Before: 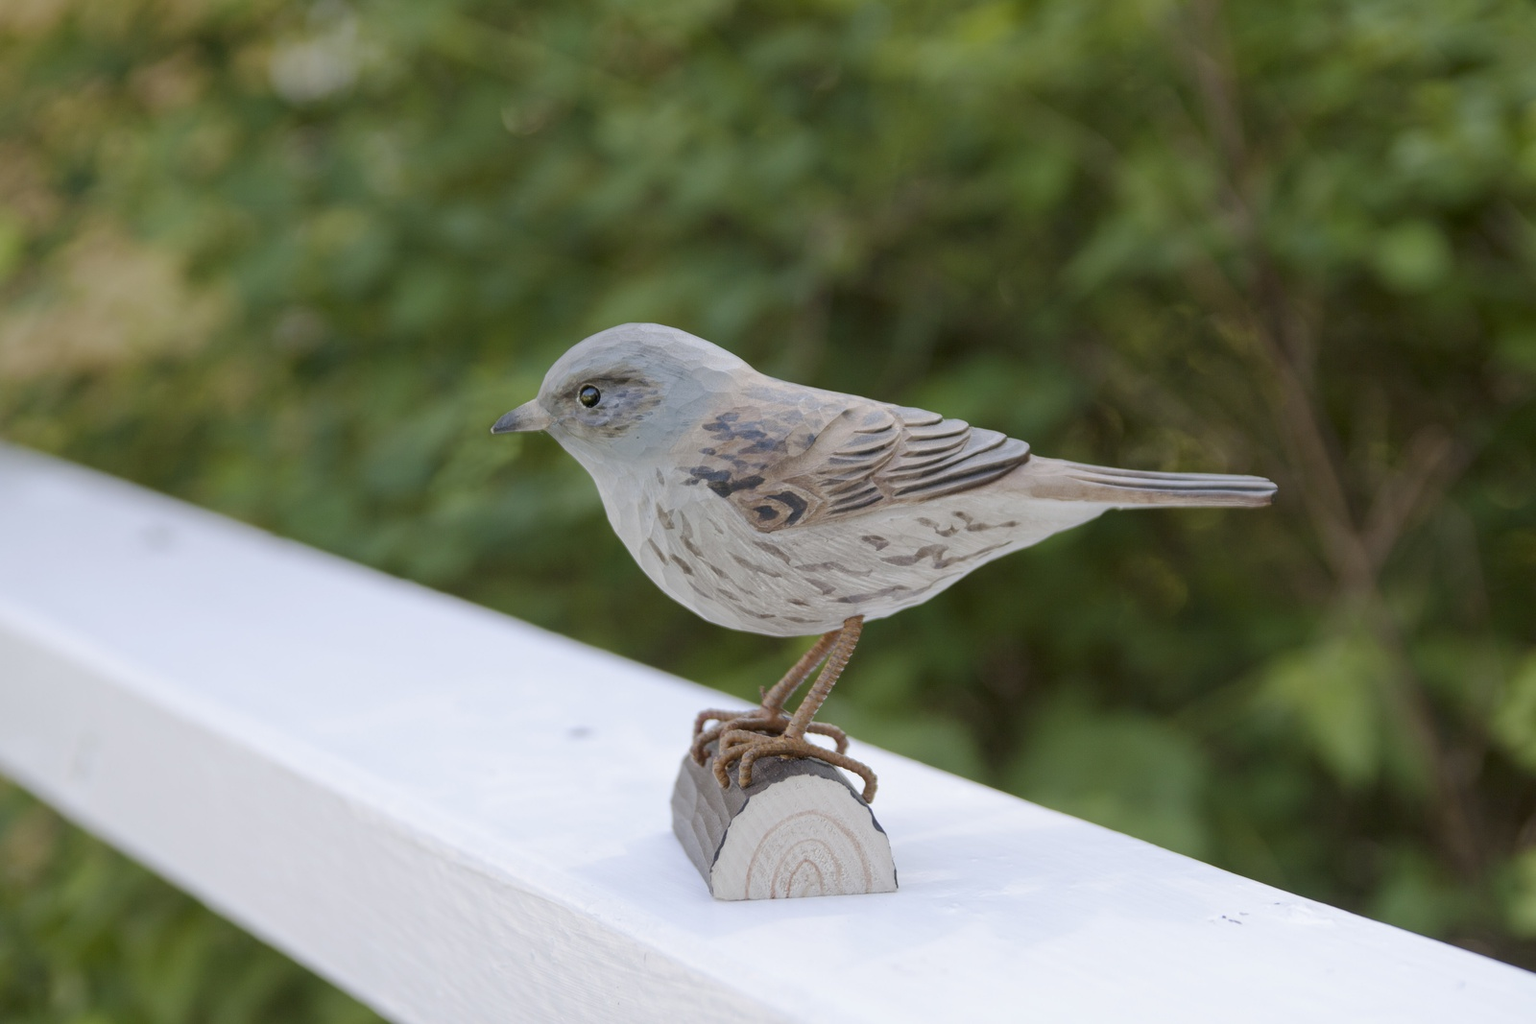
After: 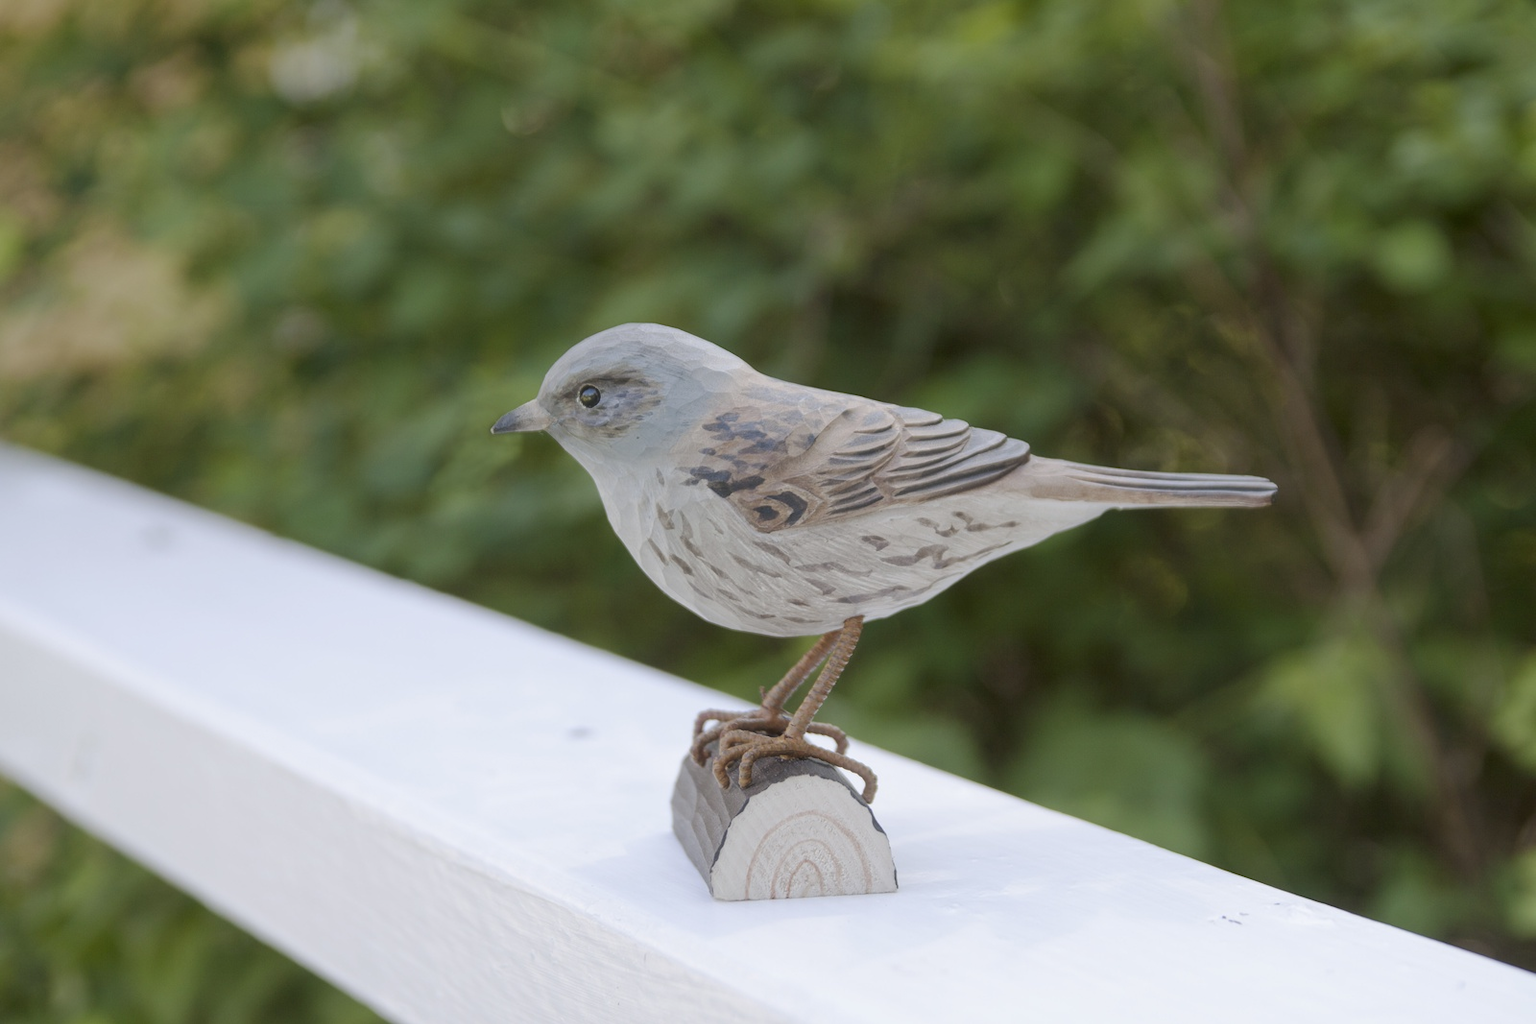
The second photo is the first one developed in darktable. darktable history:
haze removal: strength -0.102, compatibility mode true, adaptive false
